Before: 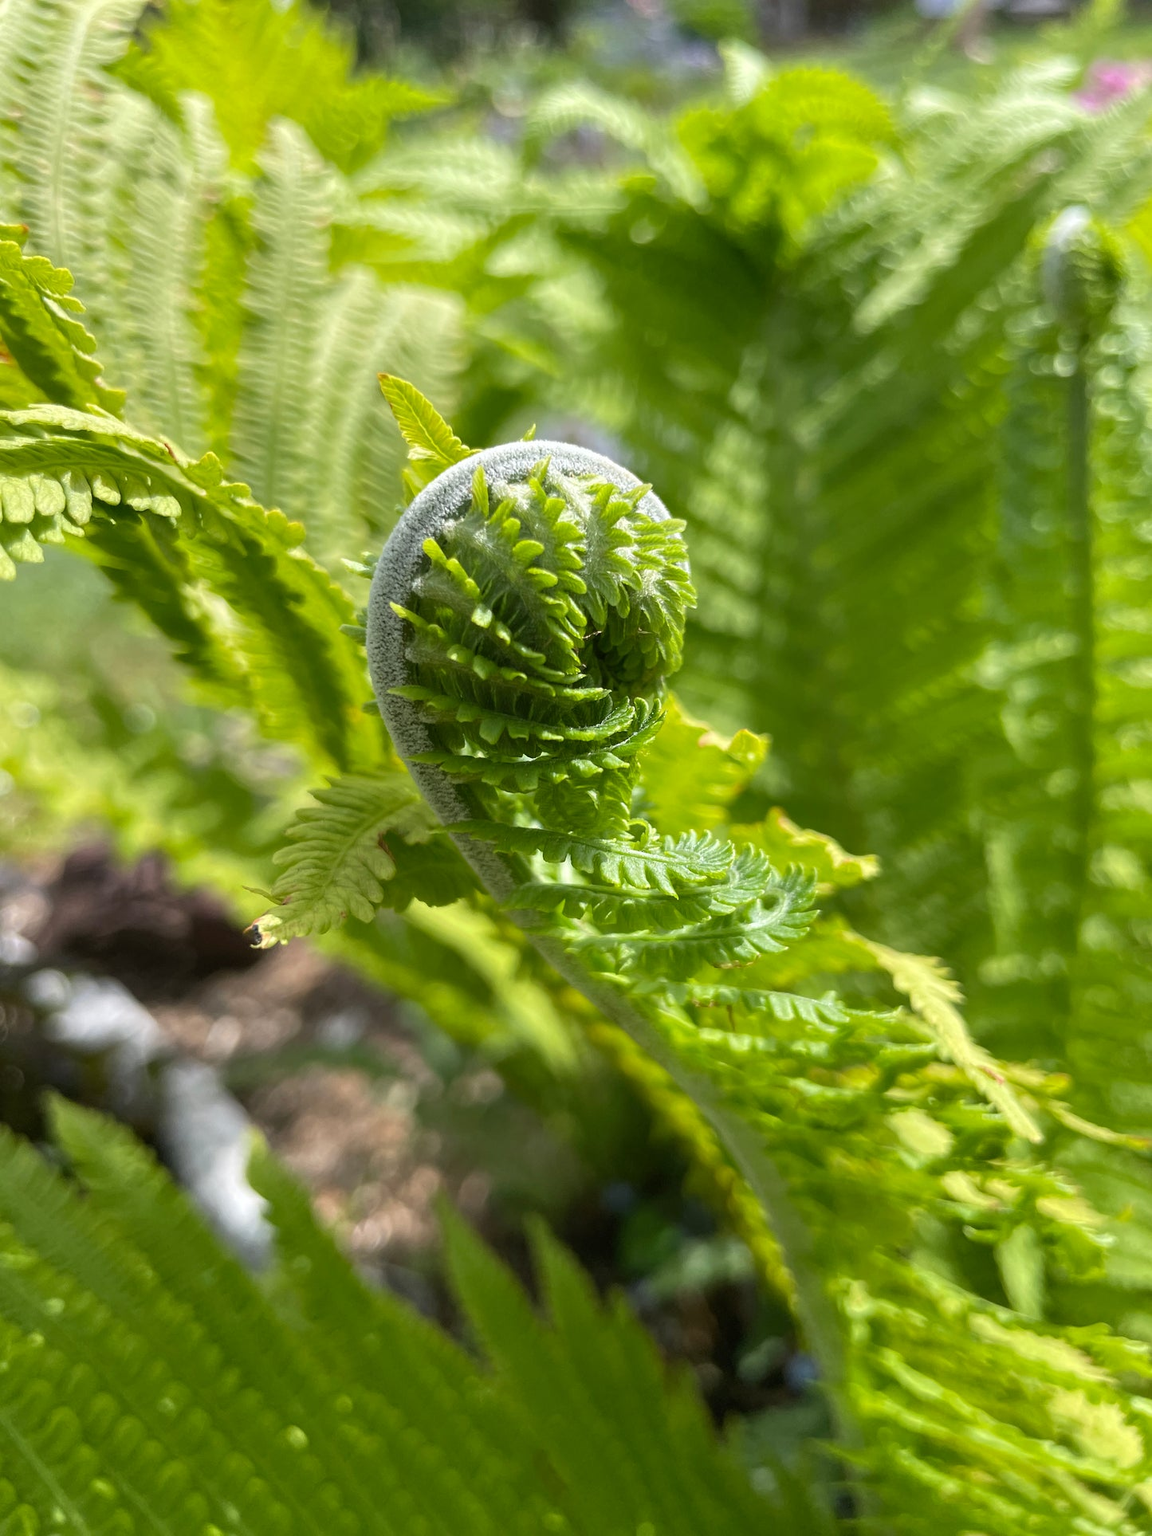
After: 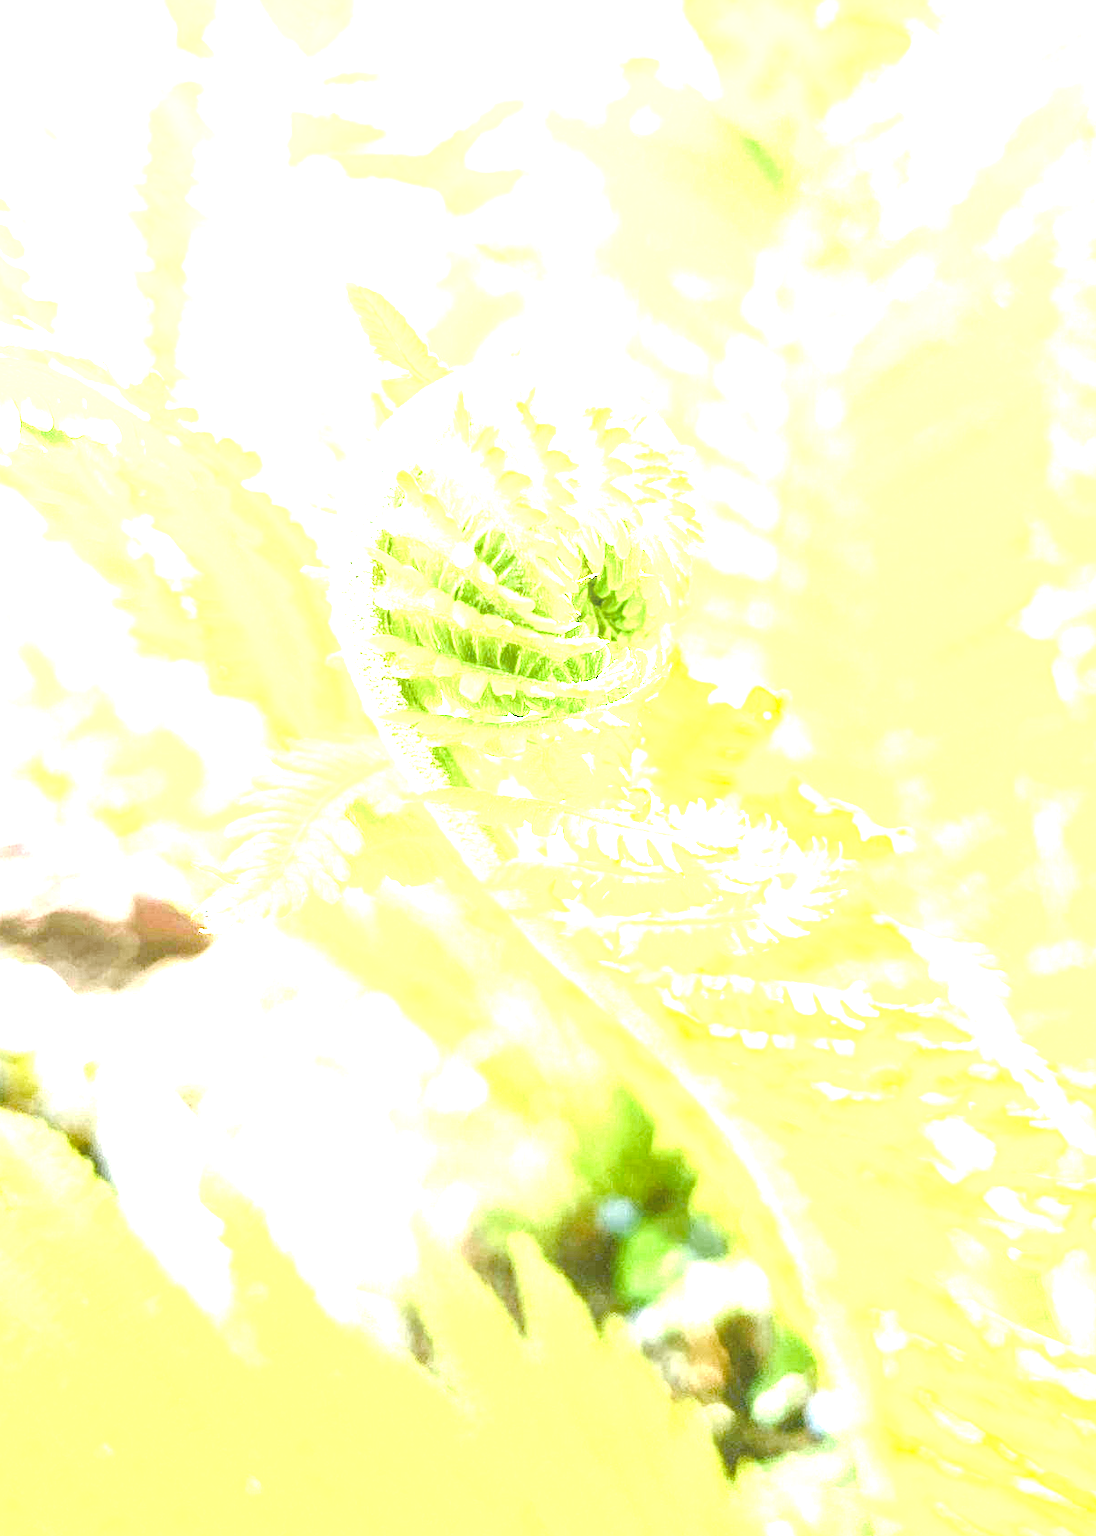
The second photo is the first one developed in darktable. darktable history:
local contrast: on, module defaults
crop: left 6.446%, top 8.188%, right 9.538%, bottom 3.548%
exposure: black level correction 0, exposure 4 EV, compensate exposure bias true, compensate highlight preservation false
color balance rgb: shadows lift › luminance -9.41%, highlights gain › luminance 17.6%, global offset › luminance -1.45%, perceptual saturation grading › highlights -17.77%, perceptual saturation grading › mid-tones 33.1%, perceptual saturation grading › shadows 50.52%, global vibrance 24.22%
